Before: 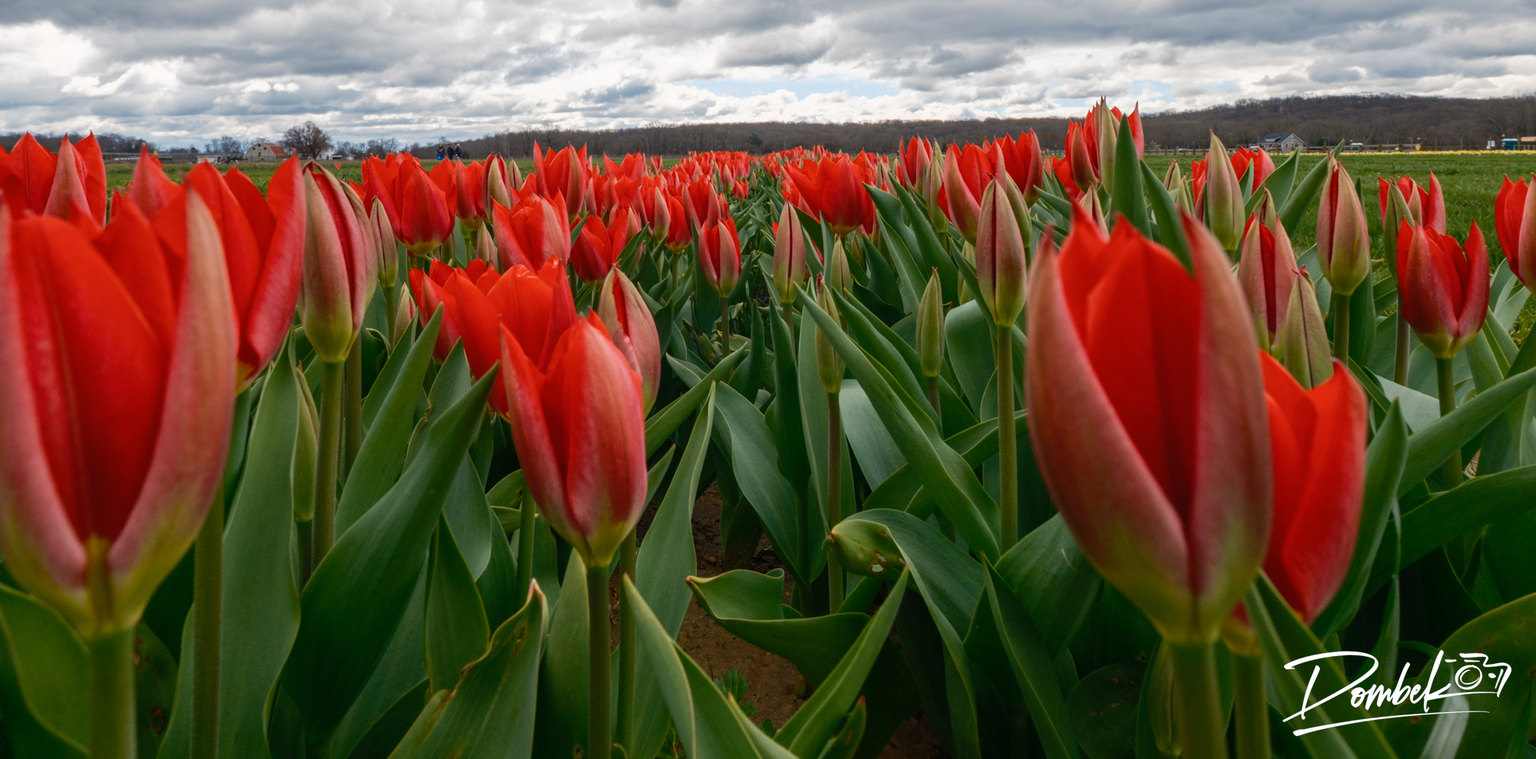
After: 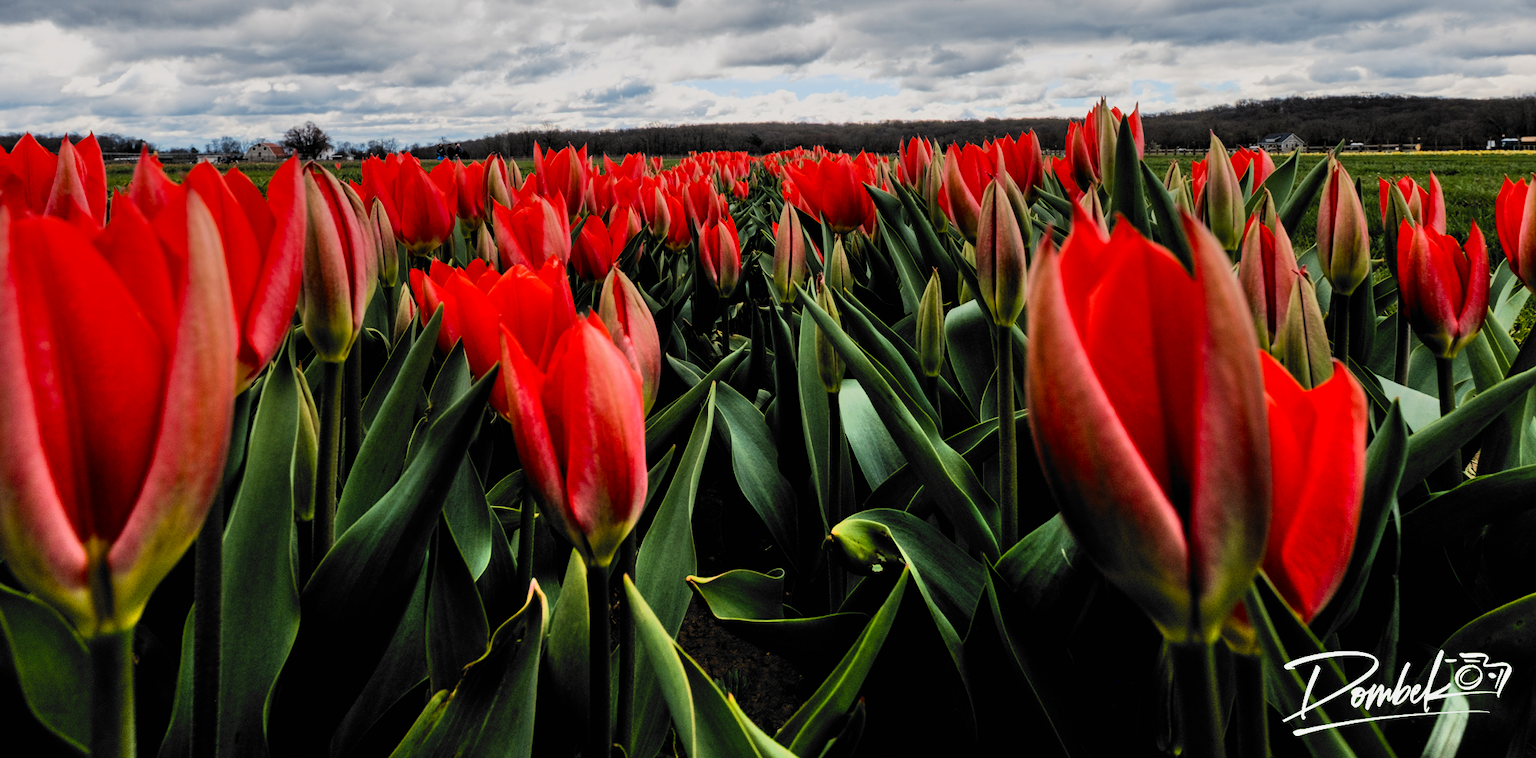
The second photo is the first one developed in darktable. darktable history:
filmic rgb: black relative exposure -5.06 EV, white relative exposure 4 EV, hardness 2.88, contrast 1.39, highlights saturation mix -19.9%, color science v6 (2022)
shadows and highlights: low approximation 0.01, soften with gaussian
contrast brightness saturation: saturation 0.18
exposure: black level correction 0.009, exposure -0.161 EV, compensate highlight preservation false
